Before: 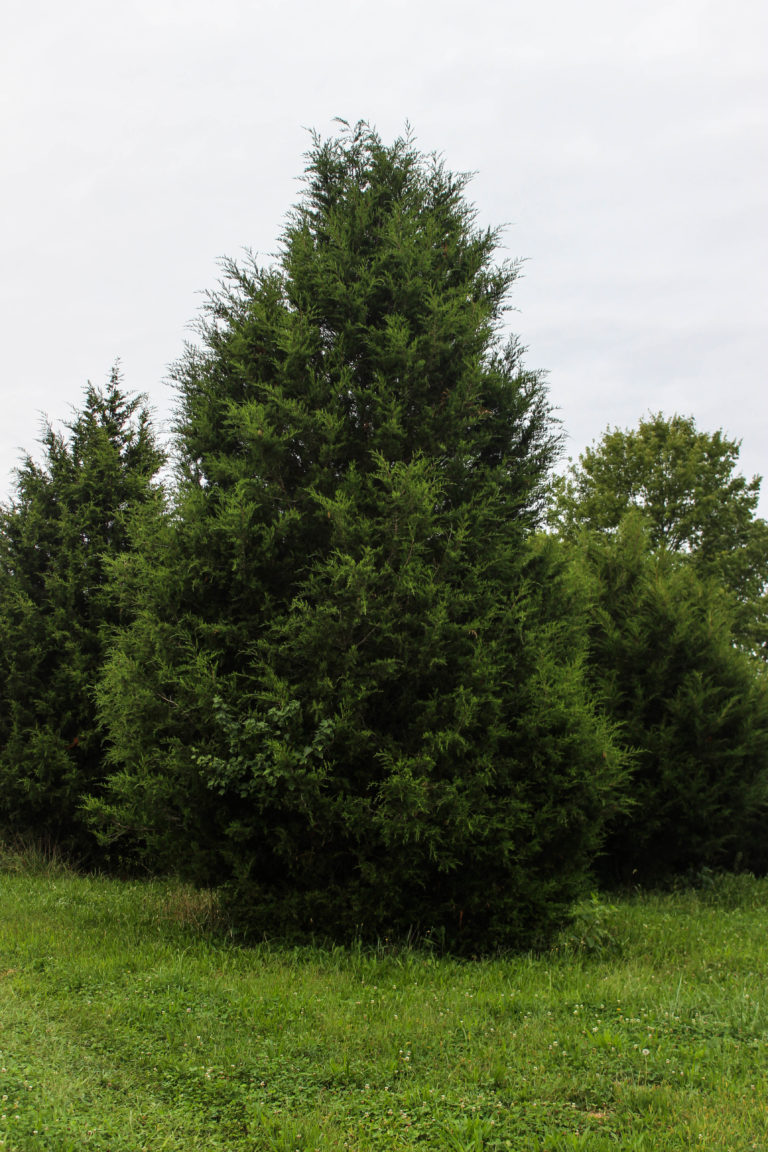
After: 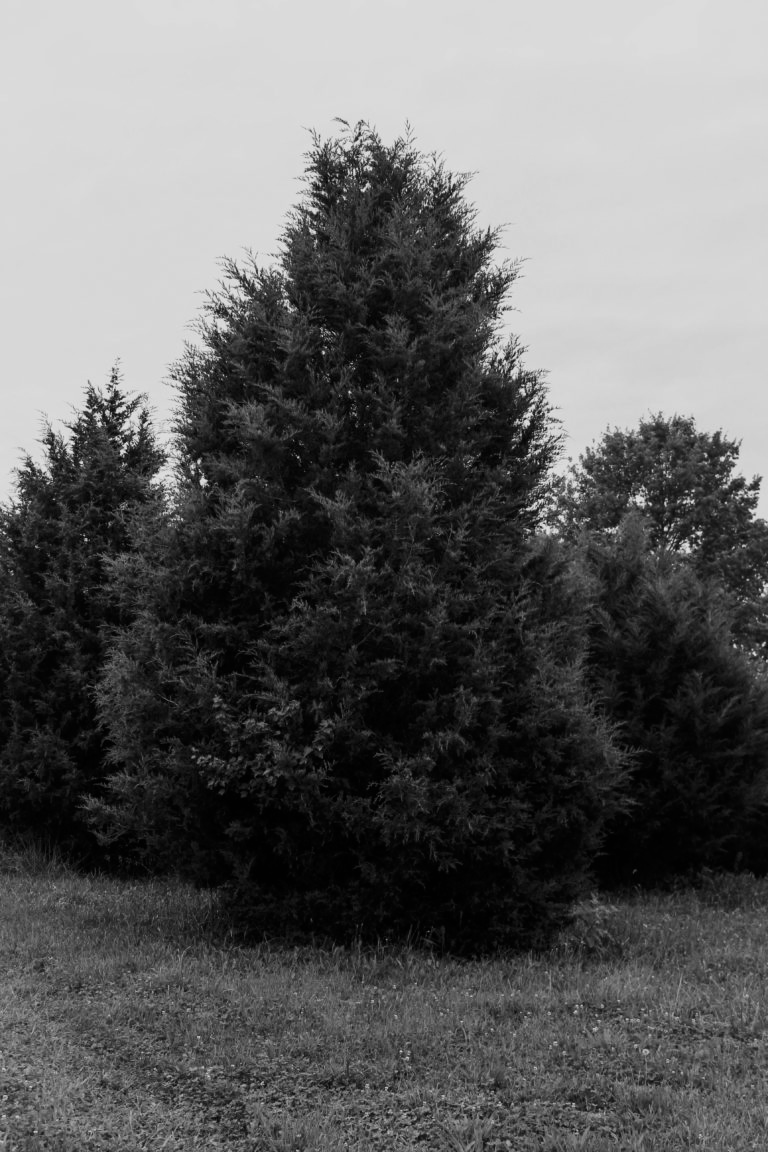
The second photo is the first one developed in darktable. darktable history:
monochrome: a 2.21, b -1.33, size 2.2
sigmoid: contrast 1.22, skew 0.65
contrast brightness saturation: contrast 0.07, brightness -0.14, saturation 0.11
